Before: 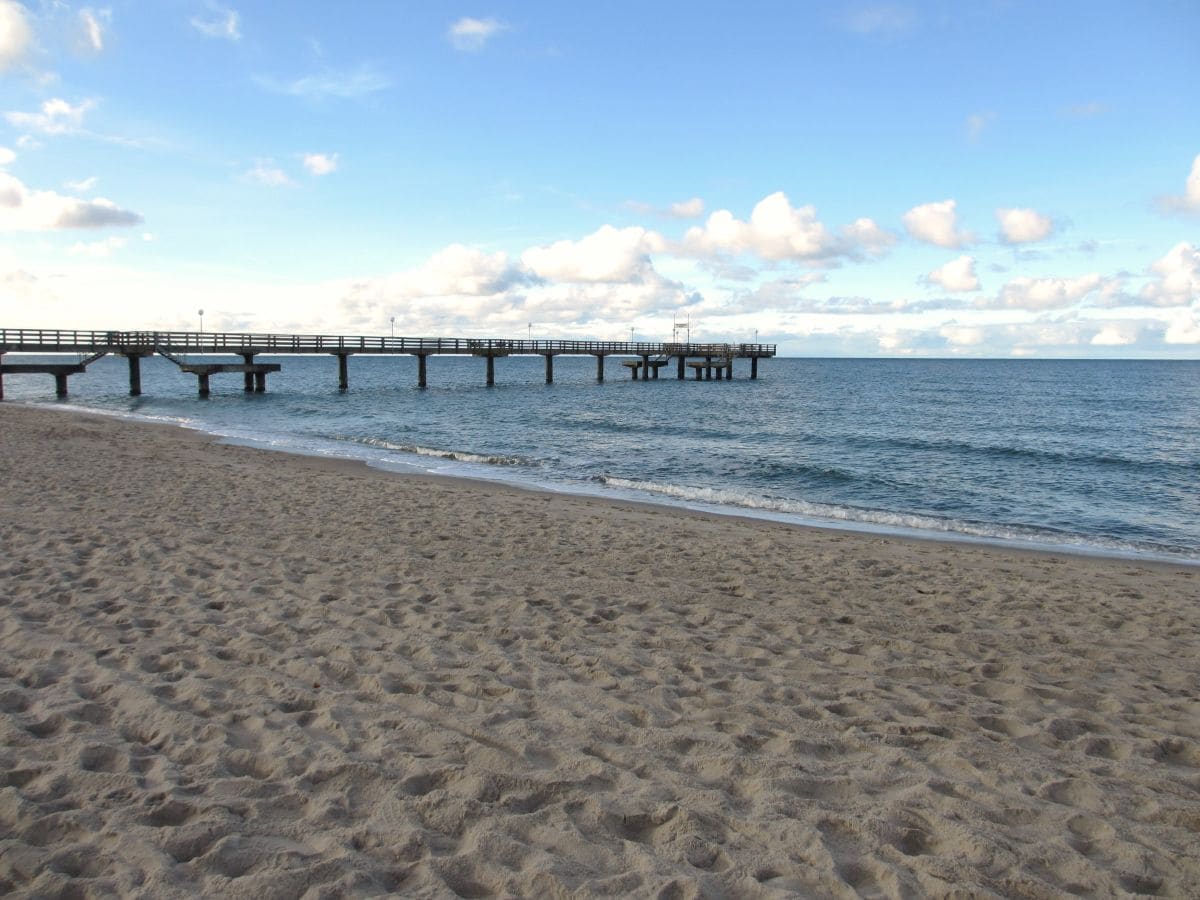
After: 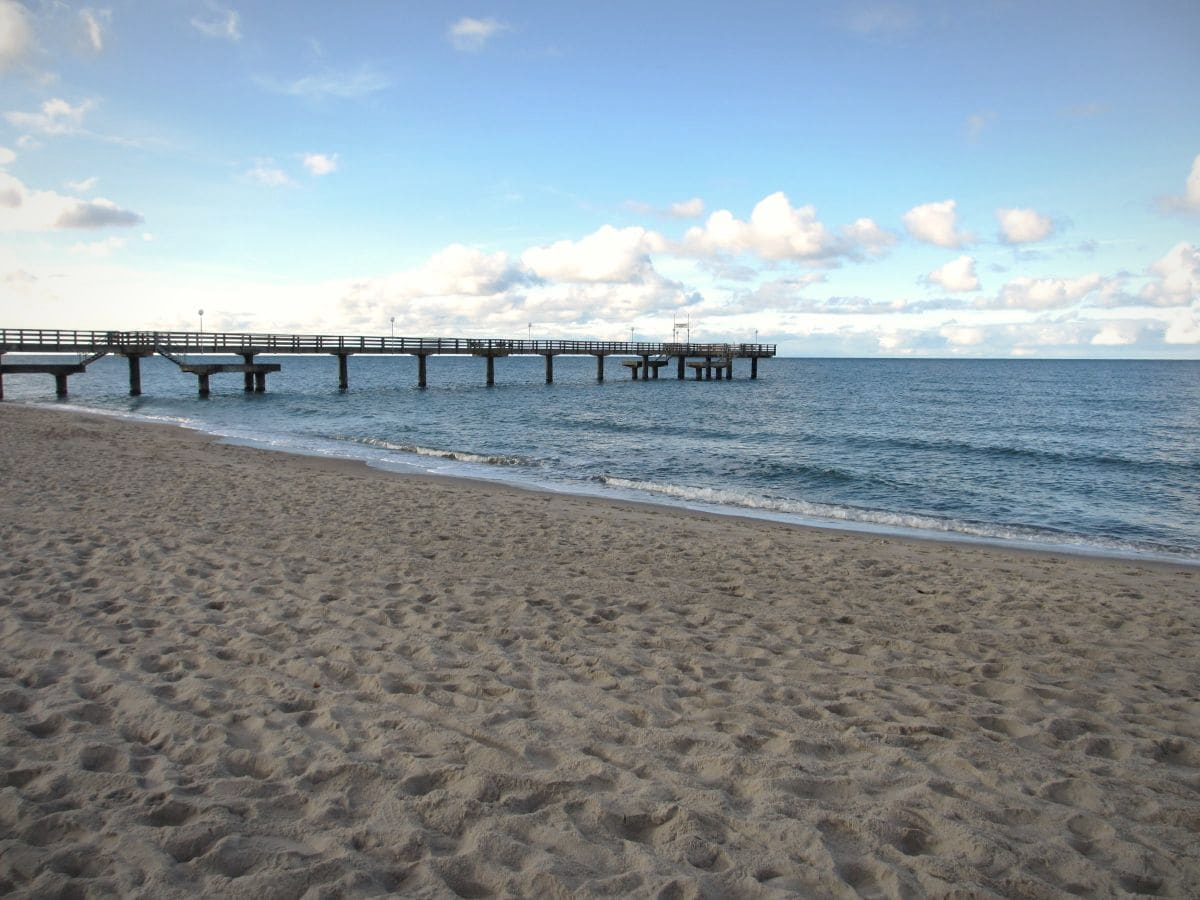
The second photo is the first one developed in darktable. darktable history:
vignetting: fall-off radius 99.23%, width/height ratio 1.342, unbound false
sharpen: radius 5.272, amount 0.311, threshold 26.342
